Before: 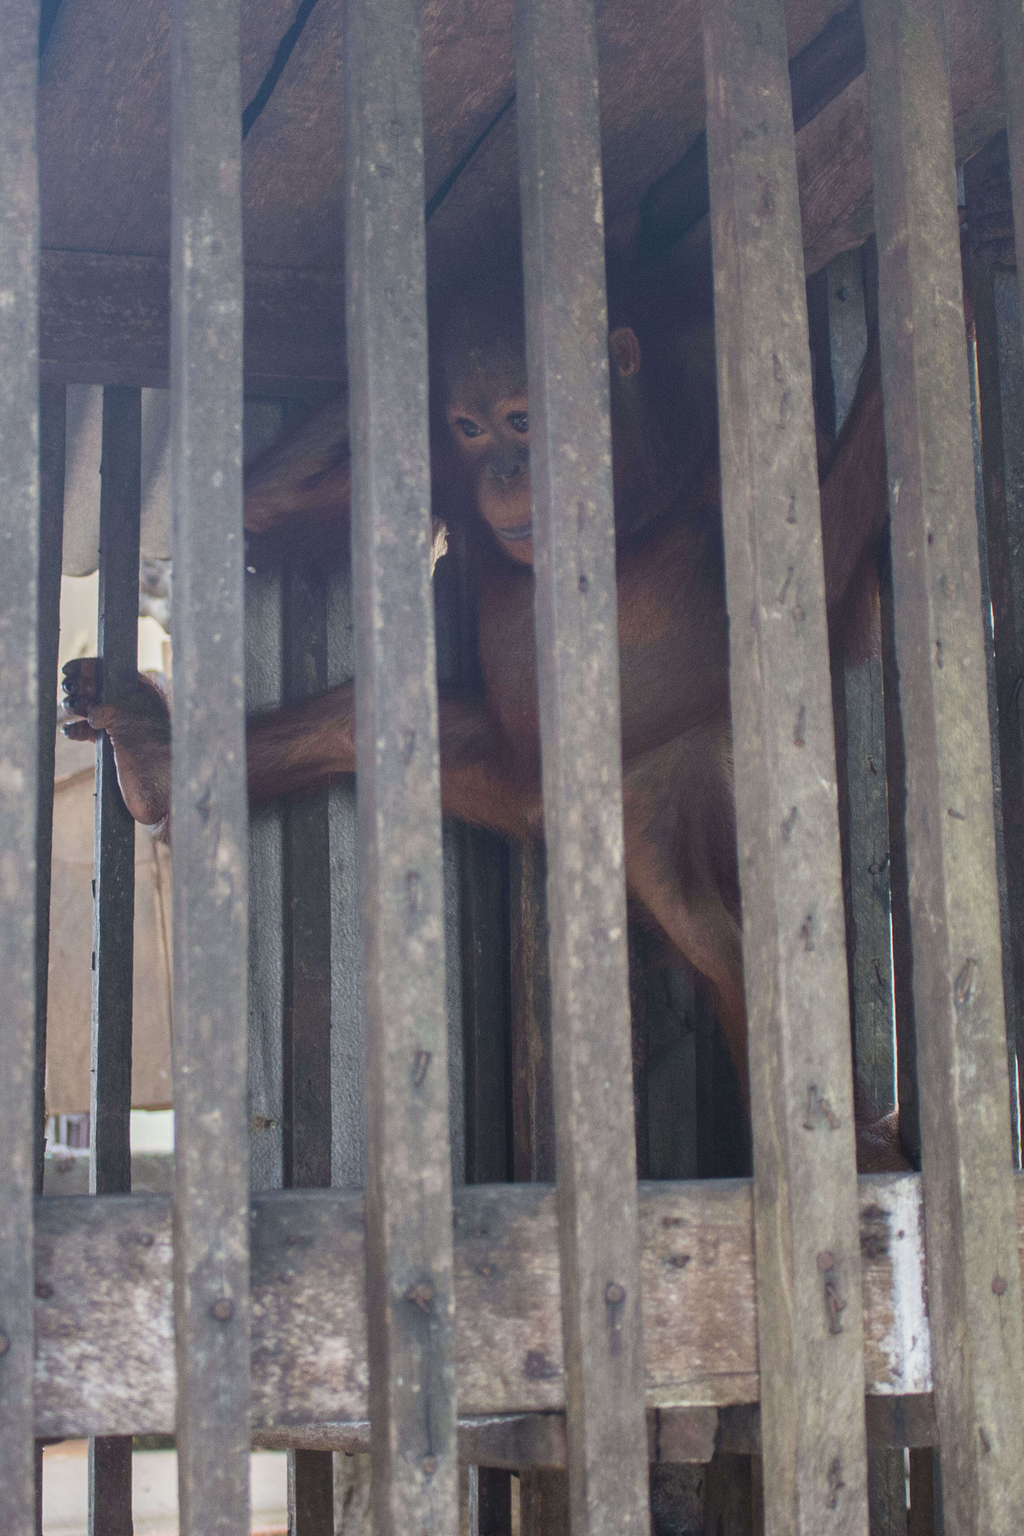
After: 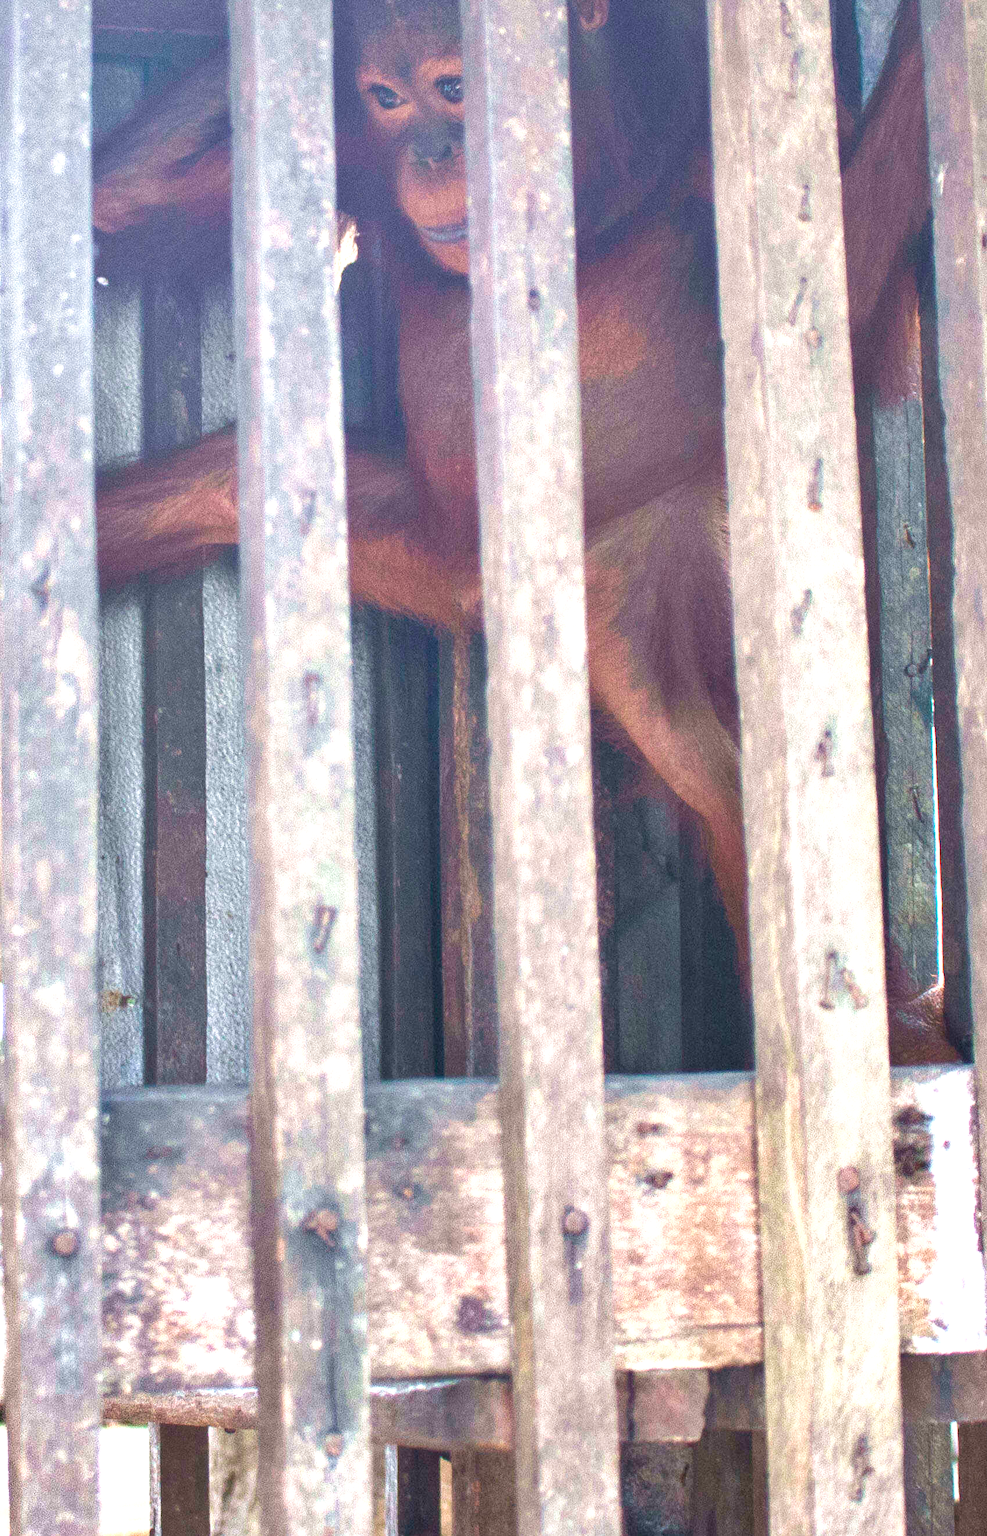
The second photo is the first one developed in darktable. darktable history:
velvia: on, module defaults
crop: left 16.851%, top 23.014%, right 8.917%
exposure: black level correction 0, exposure 0.951 EV, compensate exposure bias true, compensate highlight preservation false
shadows and highlights: shadows 48.33, highlights -41.09, soften with gaussian
